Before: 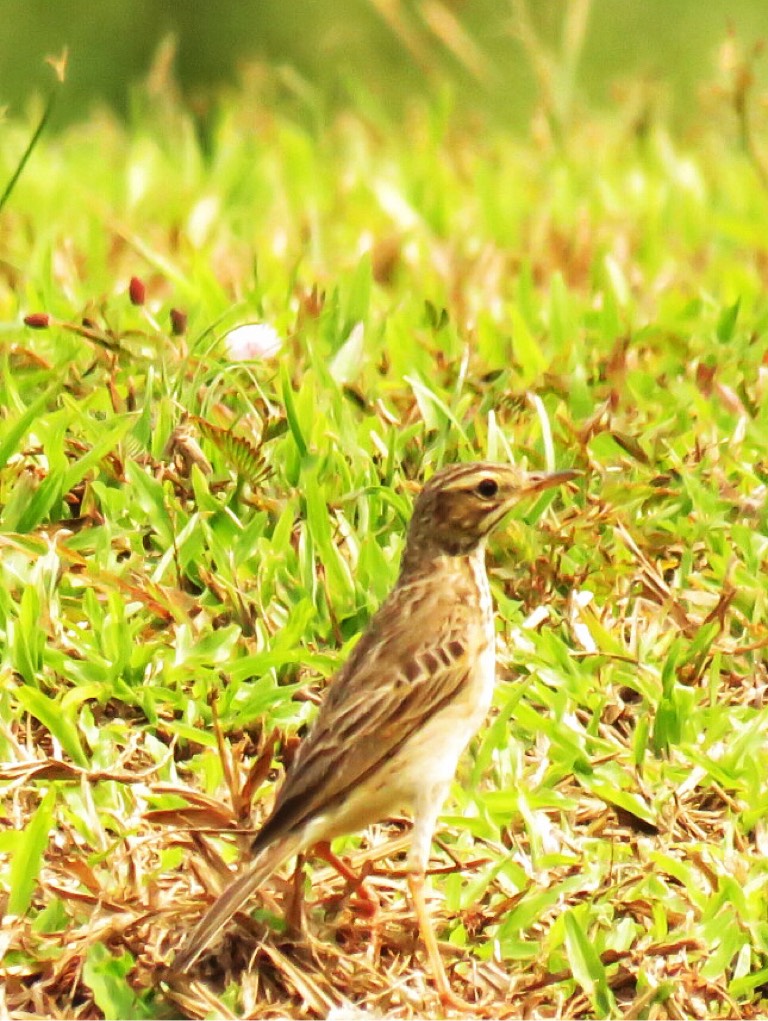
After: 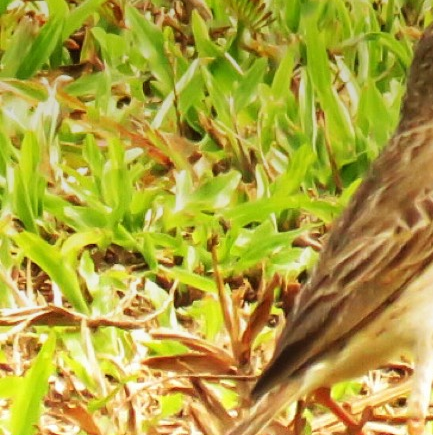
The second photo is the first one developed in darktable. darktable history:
crop: top 44.483%, right 43.593%, bottom 12.892%
graduated density: on, module defaults
